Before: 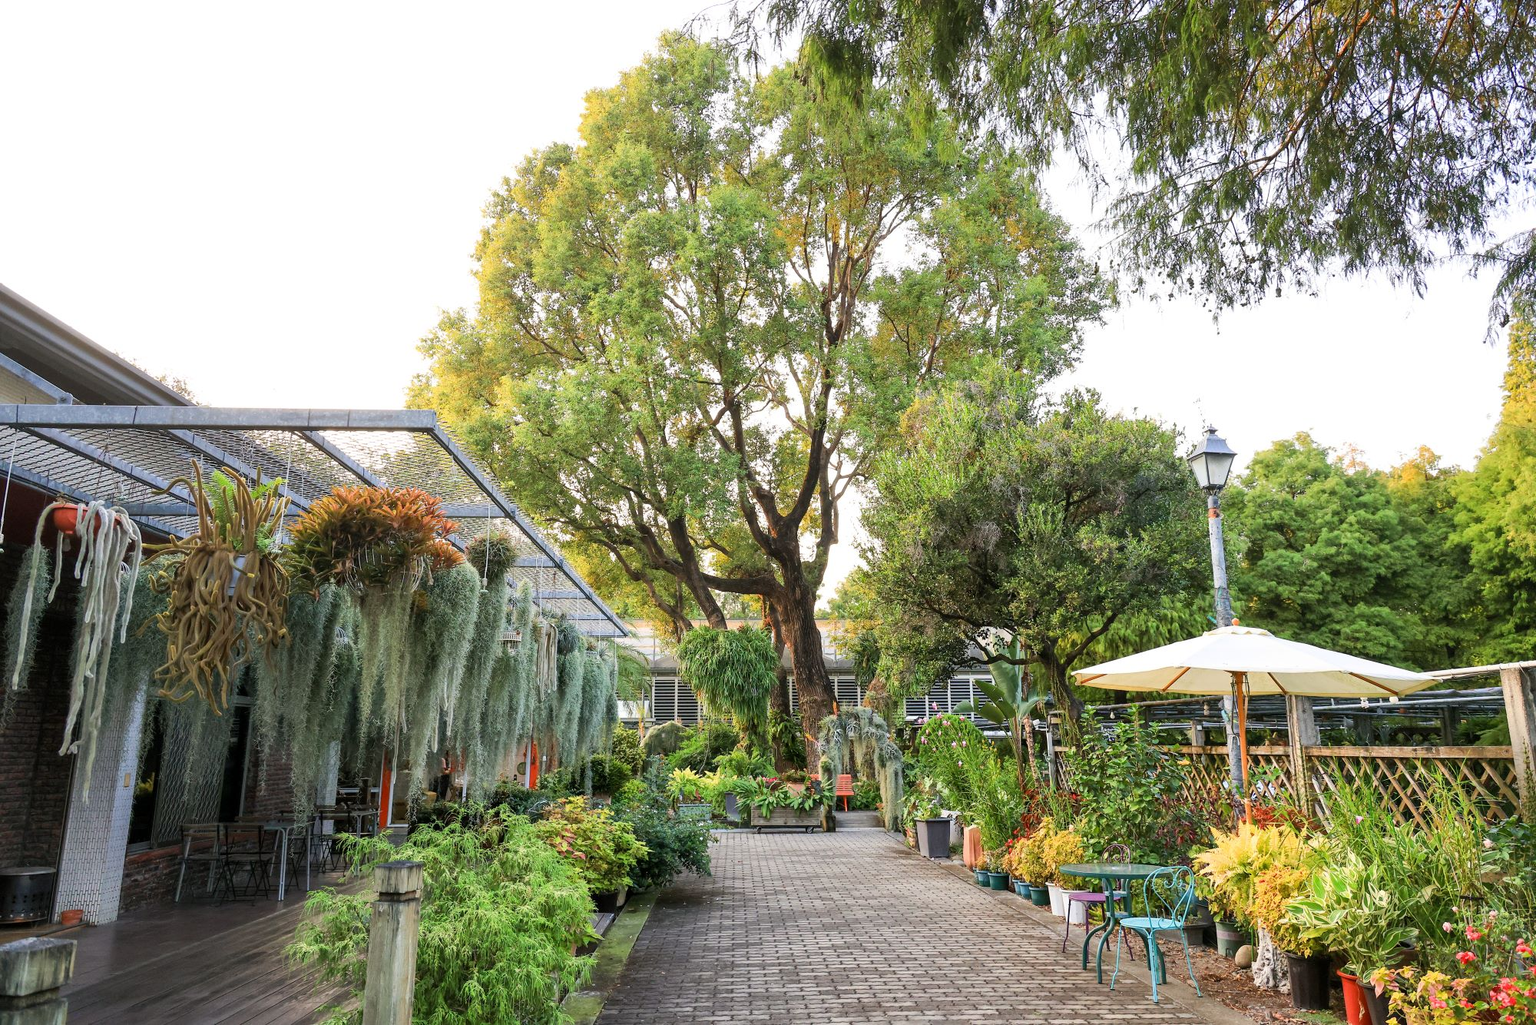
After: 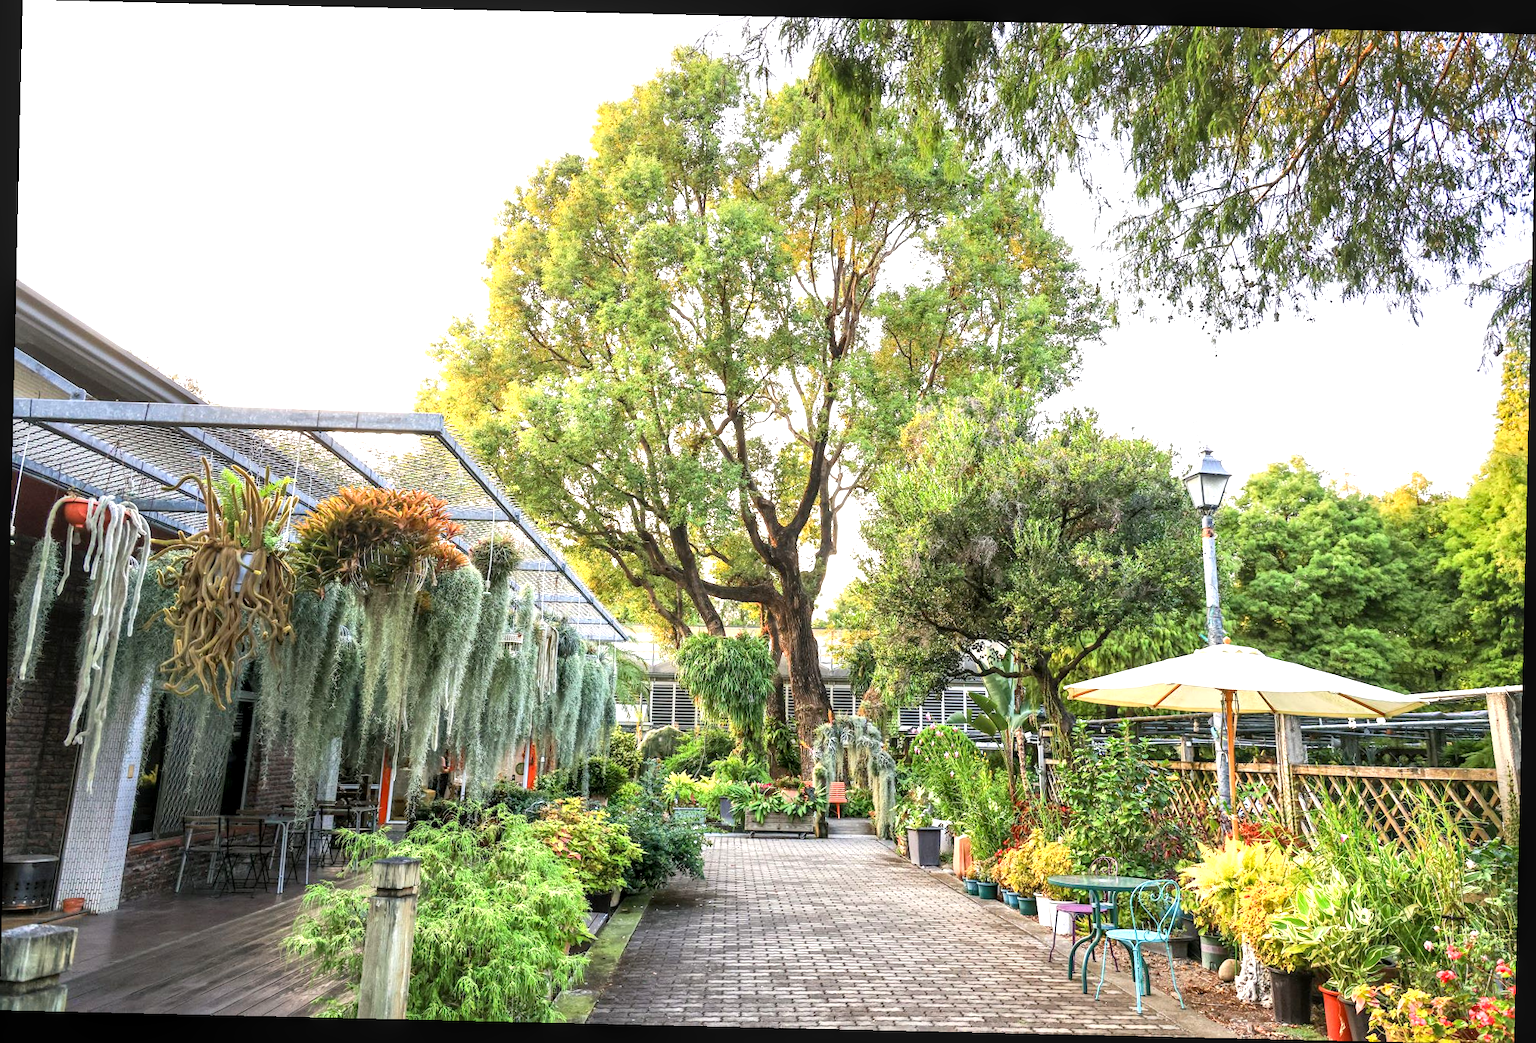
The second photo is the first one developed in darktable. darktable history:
crop and rotate: angle -1.31°
exposure: exposure 0.725 EV, compensate highlight preservation false
local contrast: on, module defaults
